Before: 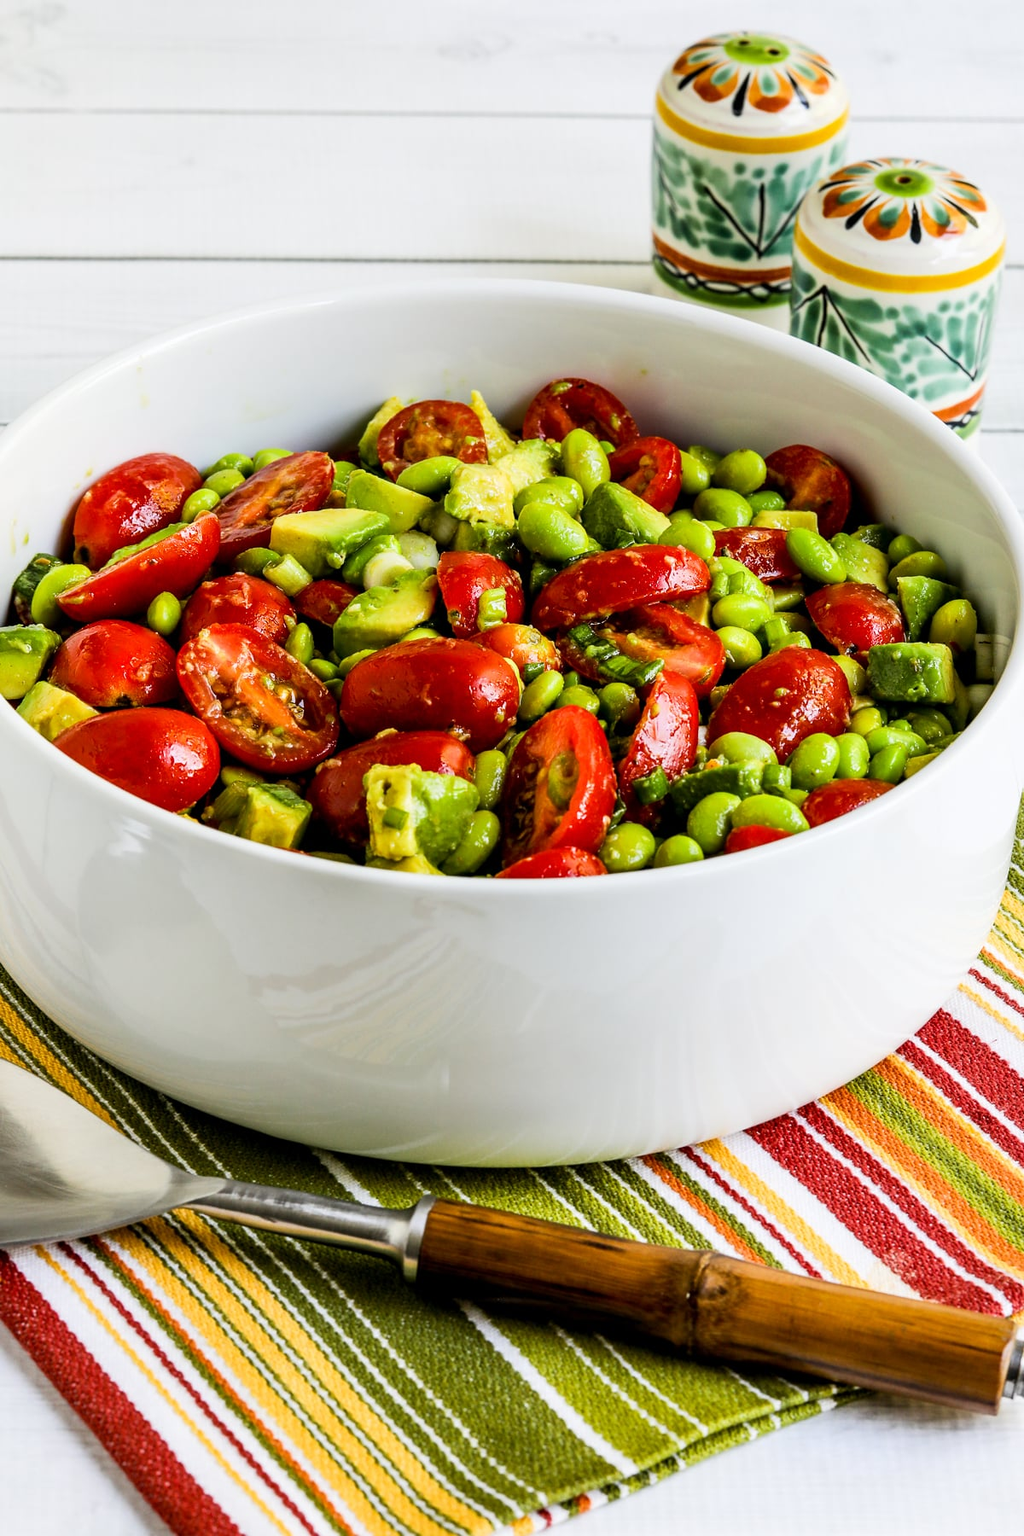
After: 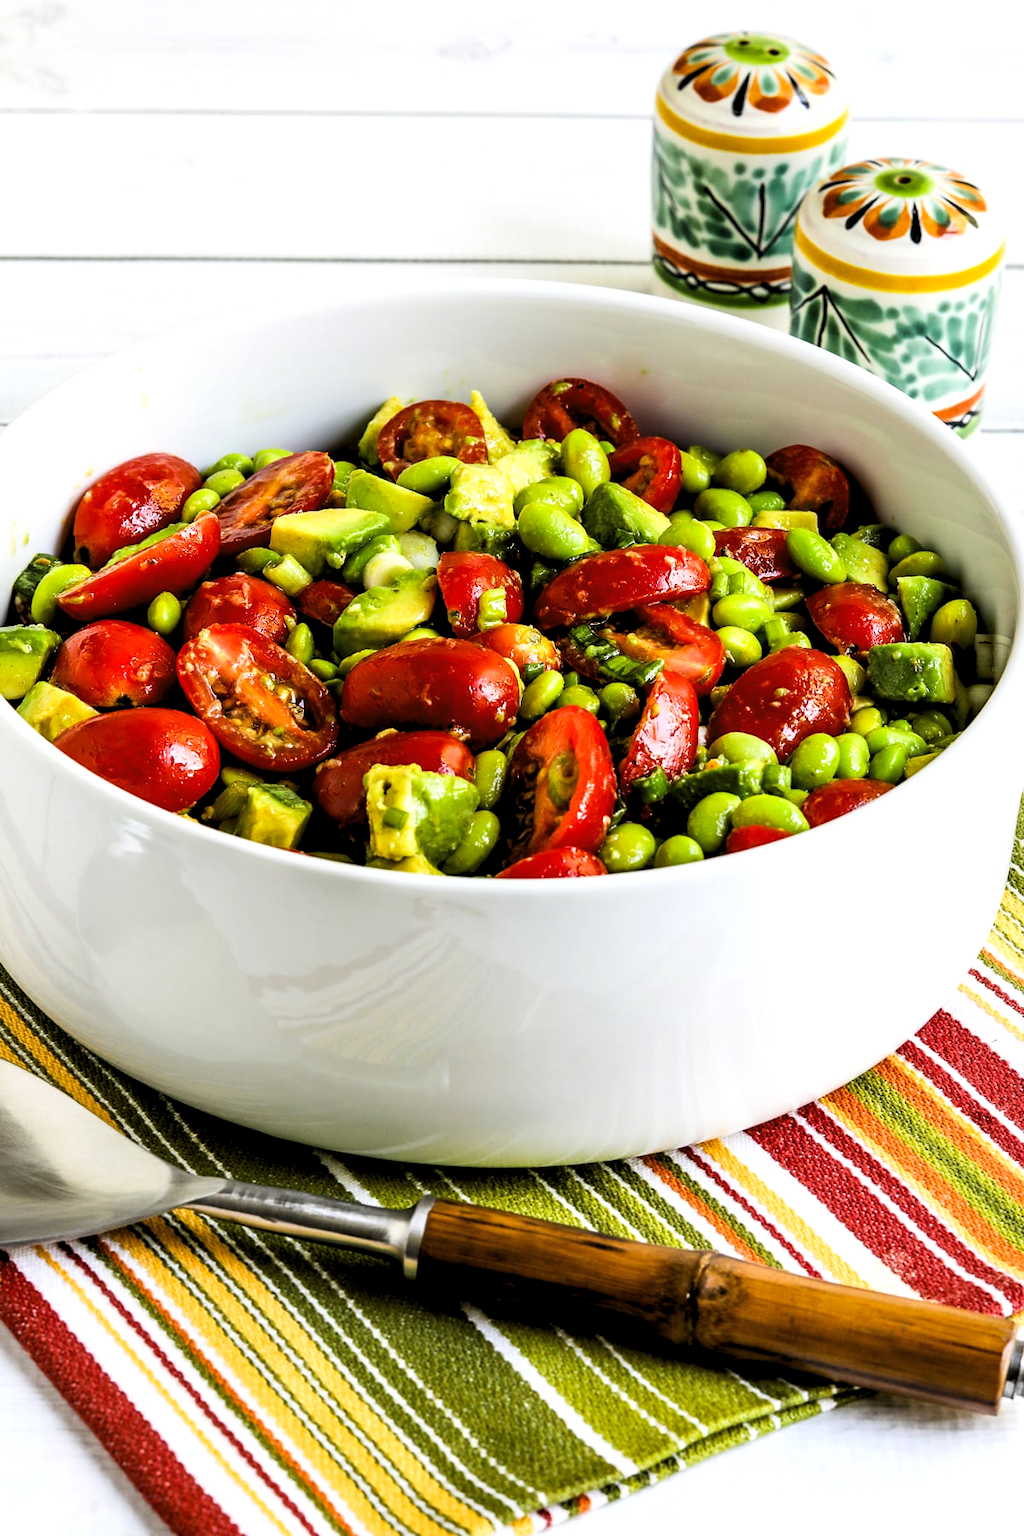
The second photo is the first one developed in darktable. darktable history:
levels: black 0.074%, levels [0.062, 0.494, 0.925]
